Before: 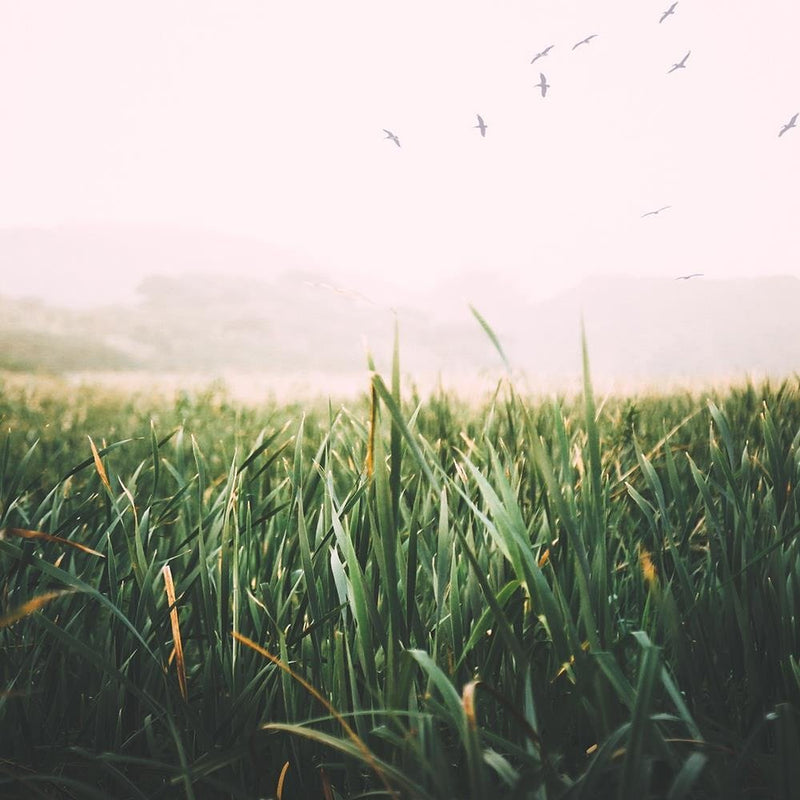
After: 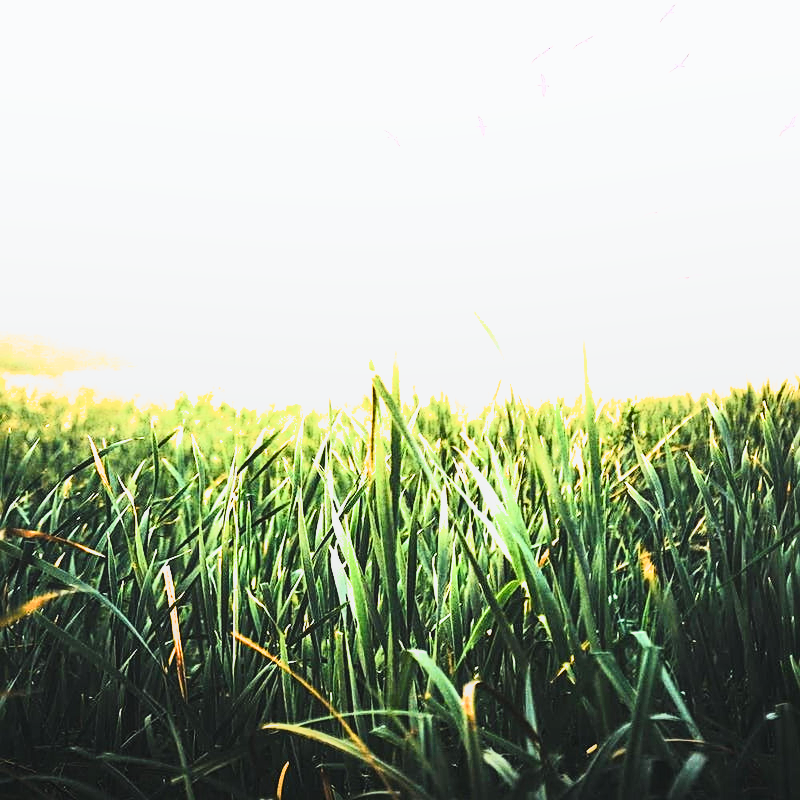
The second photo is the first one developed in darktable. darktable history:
filmic rgb: black relative exposure -8.69 EV, white relative exposure 2.67 EV, target black luminance 0%, target white luminance 99.971%, hardness 6.26, latitude 75.21%, contrast 1.325, highlights saturation mix -6.44%, color science v6 (2022)
sharpen: on, module defaults
exposure: exposure 0.703 EV, compensate exposure bias true, compensate highlight preservation false
local contrast: detail 110%
tone curve: curves: ch0 [(0, 0) (0.187, 0.12) (0.384, 0.363) (0.577, 0.681) (0.735, 0.881) (0.864, 0.959) (1, 0.987)]; ch1 [(0, 0) (0.402, 0.36) (0.476, 0.466) (0.501, 0.501) (0.518, 0.514) (0.564, 0.614) (0.614, 0.664) (0.741, 0.829) (1, 1)]; ch2 [(0, 0) (0.429, 0.387) (0.483, 0.481) (0.503, 0.501) (0.522, 0.533) (0.564, 0.605) (0.615, 0.697) (0.702, 0.774) (1, 0.895)], color space Lab, independent channels, preserve colors none
